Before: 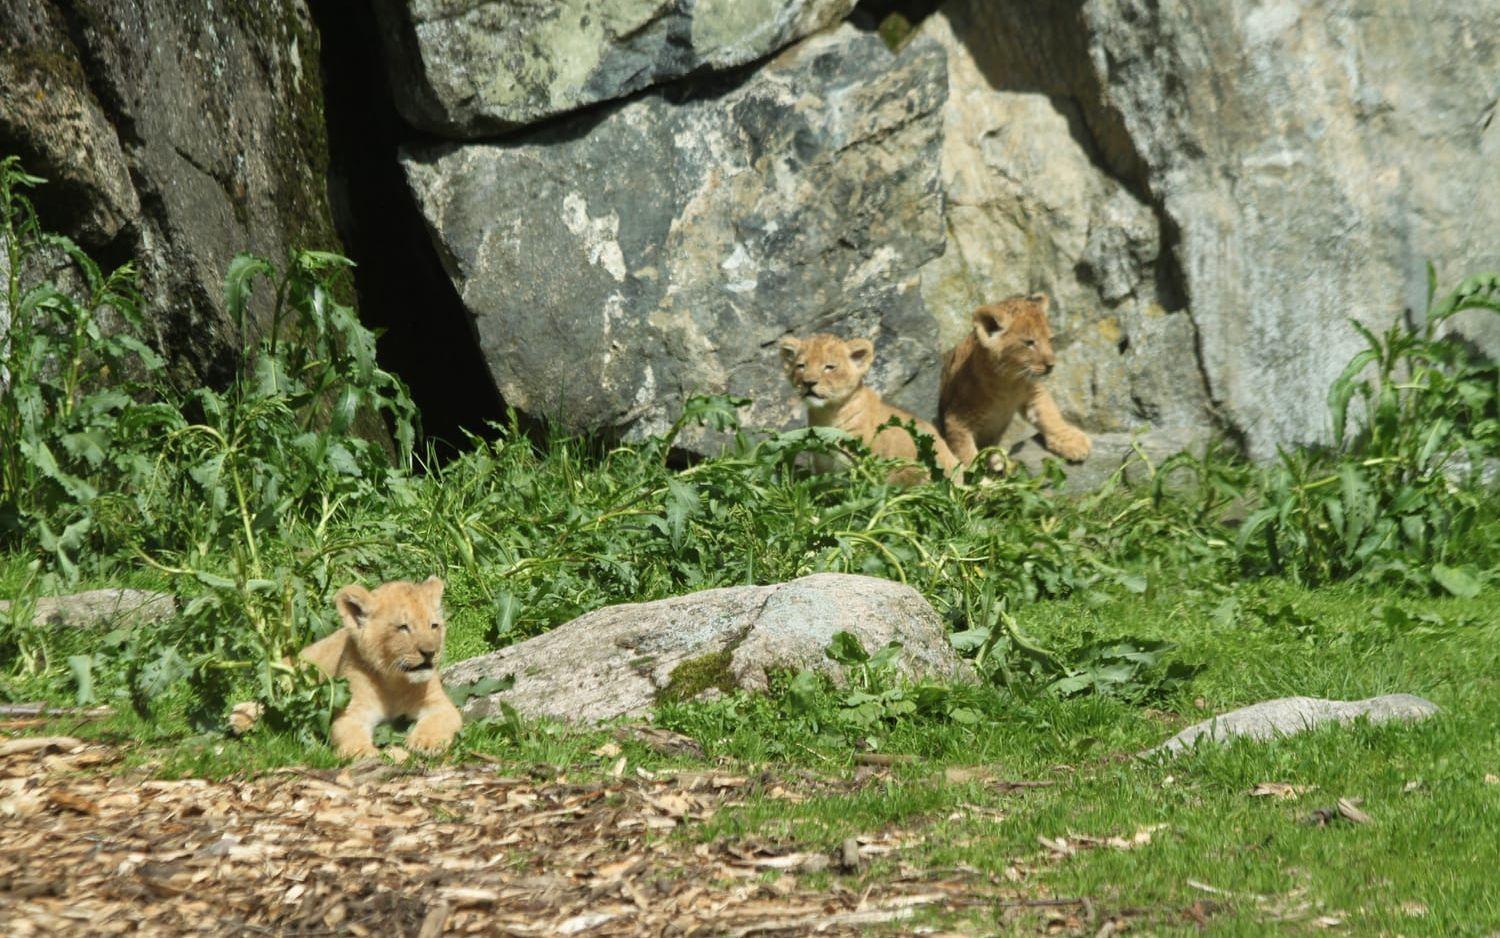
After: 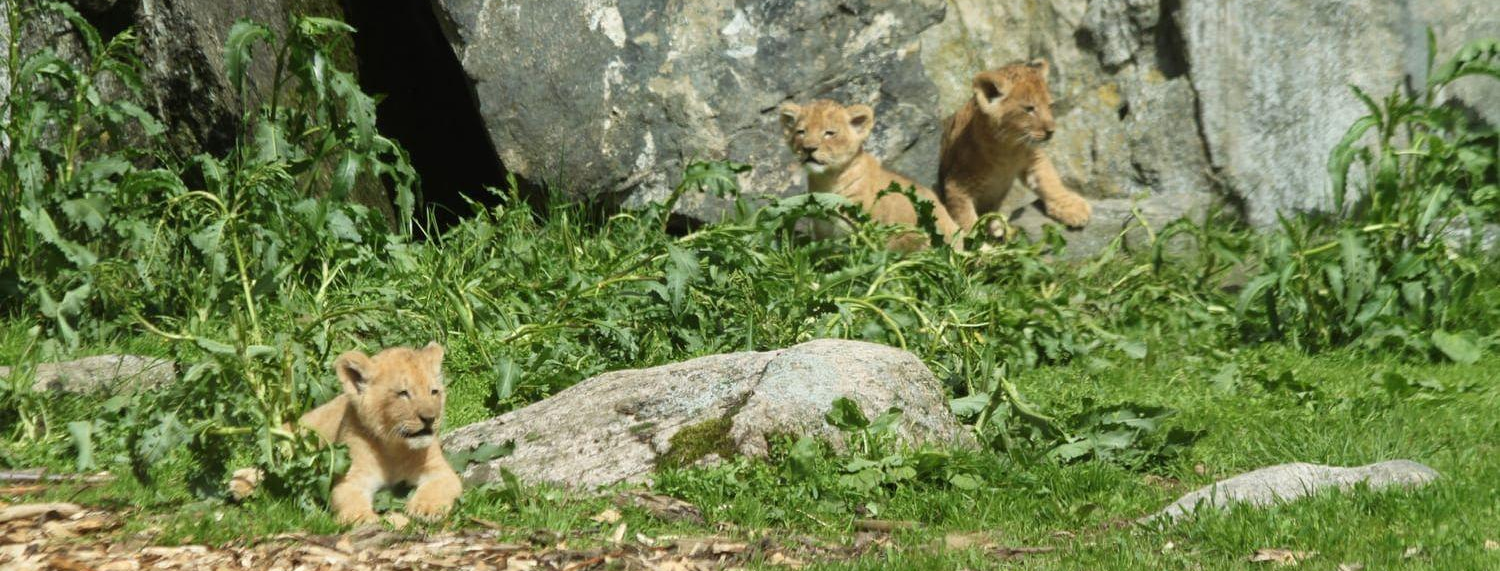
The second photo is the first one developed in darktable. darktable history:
crop and rotate: top 25.019%, bottom 14.004%
base curve: curves: ch0 [(0, 0) (0.297, 0.298) (1, 1)]
